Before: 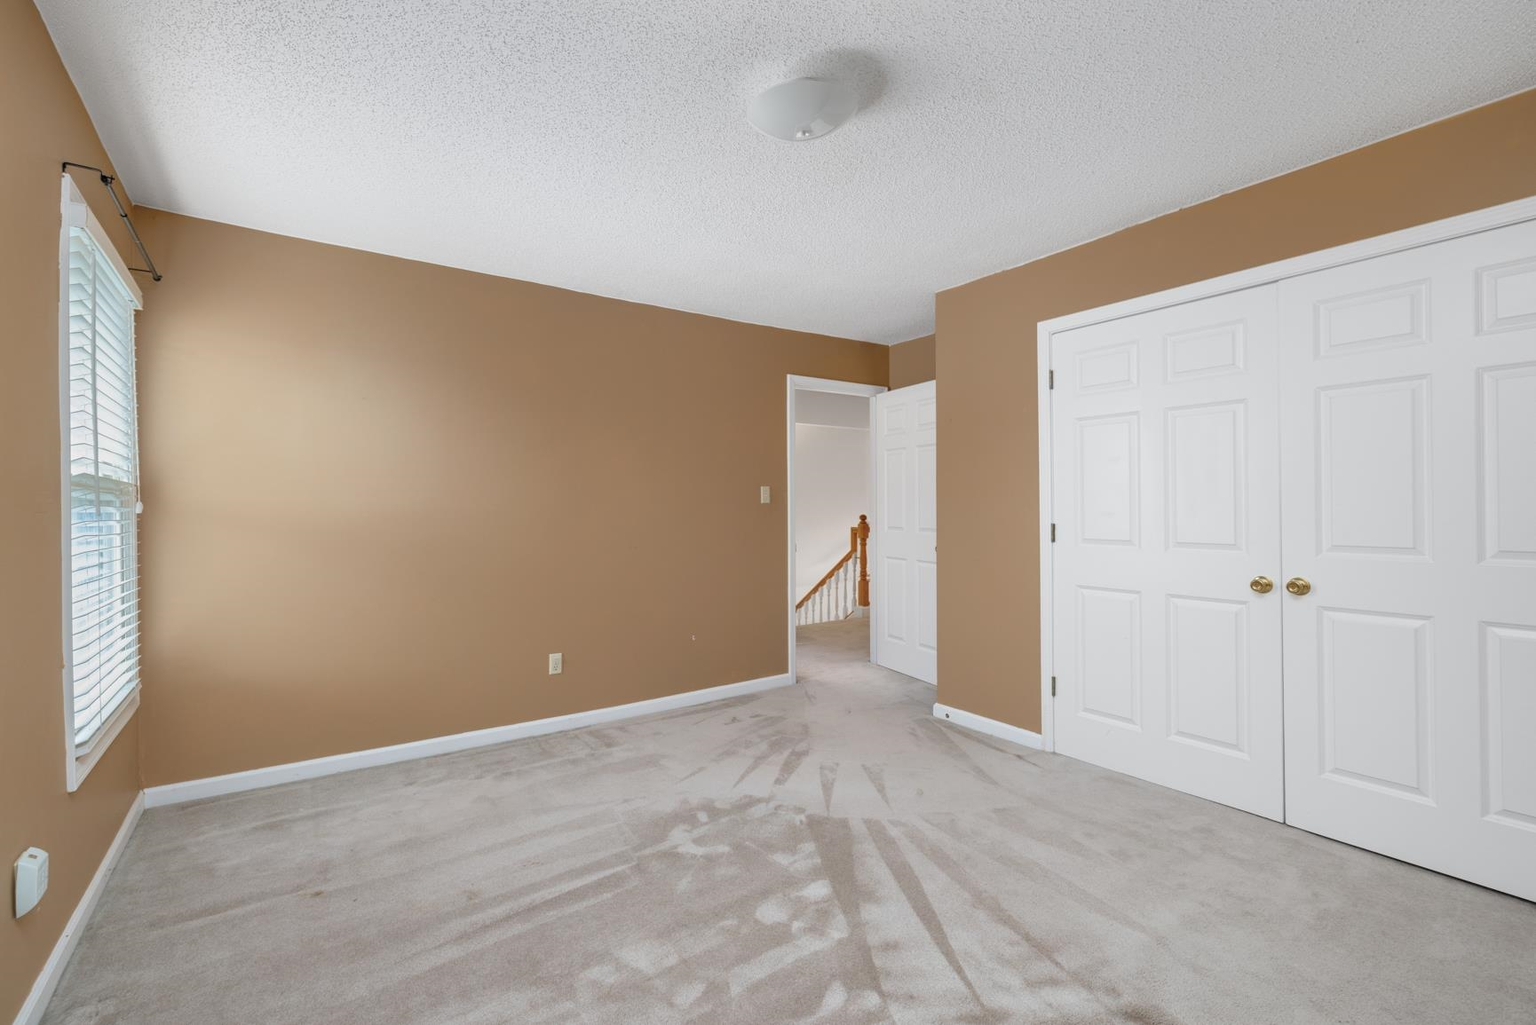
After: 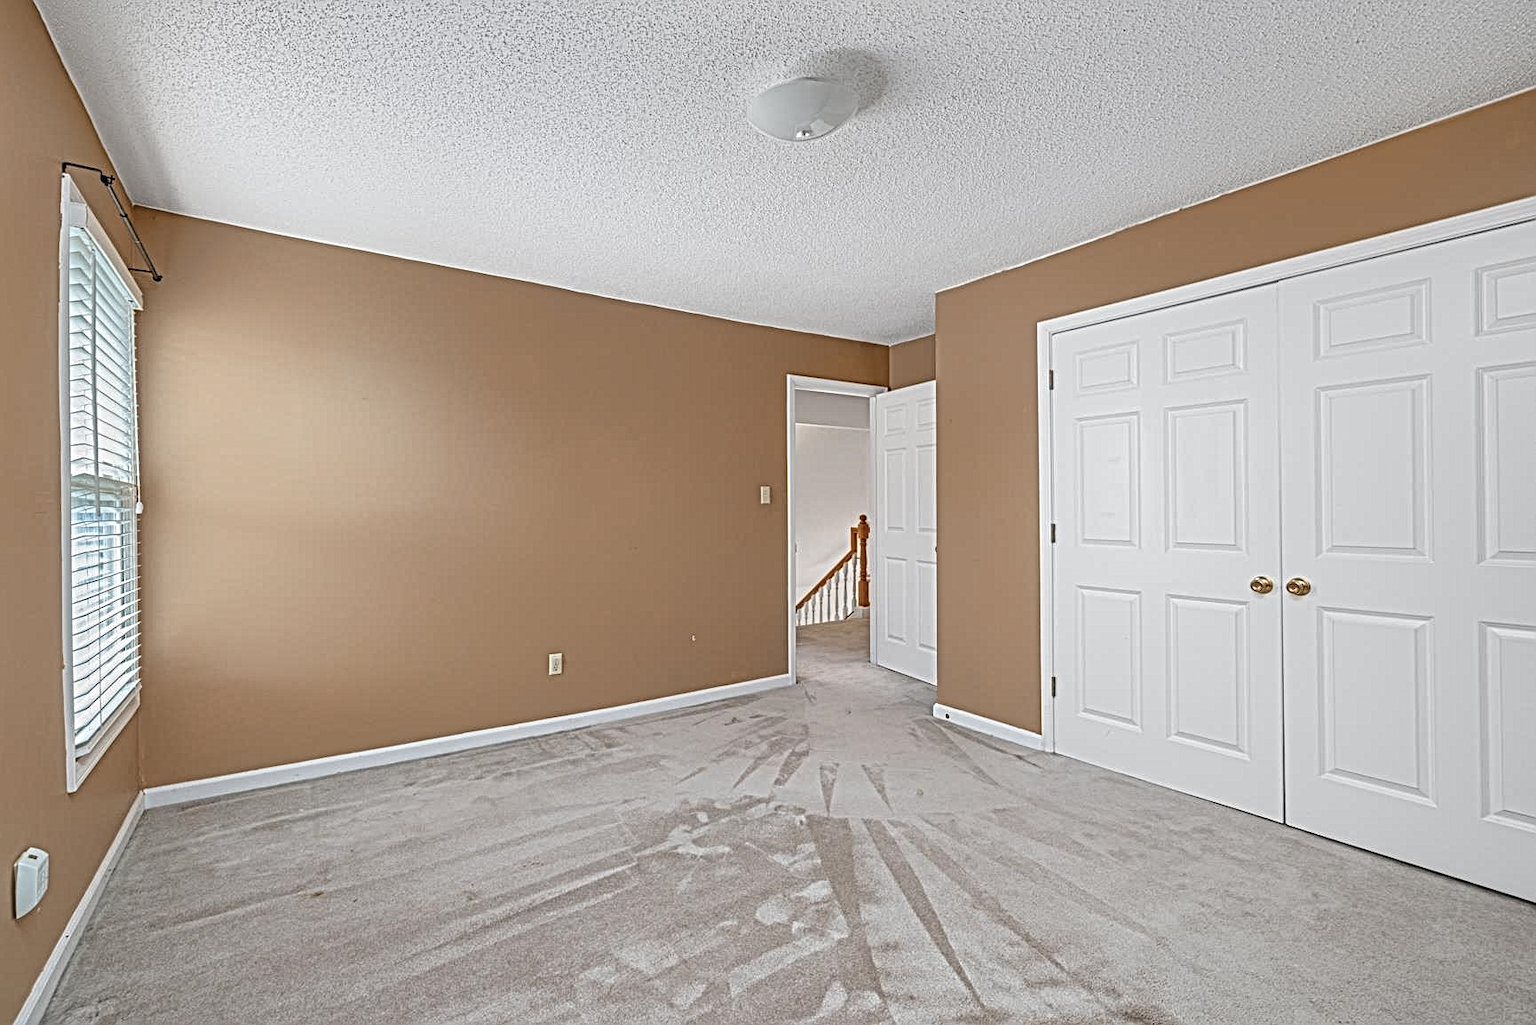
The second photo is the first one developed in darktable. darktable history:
local contrast: mode bilateral grid, contrast 19, coarseness 3, detail 298%, midtone range 0.2
color zones: curves: ch2 [(0, 0.5) (0.143, 0.5) (0.286, 0.416) (0.429, 0.5) (0.571, 0.5) (0.714, 0.5) (0.857, 0.5) (1, 0.5)]
